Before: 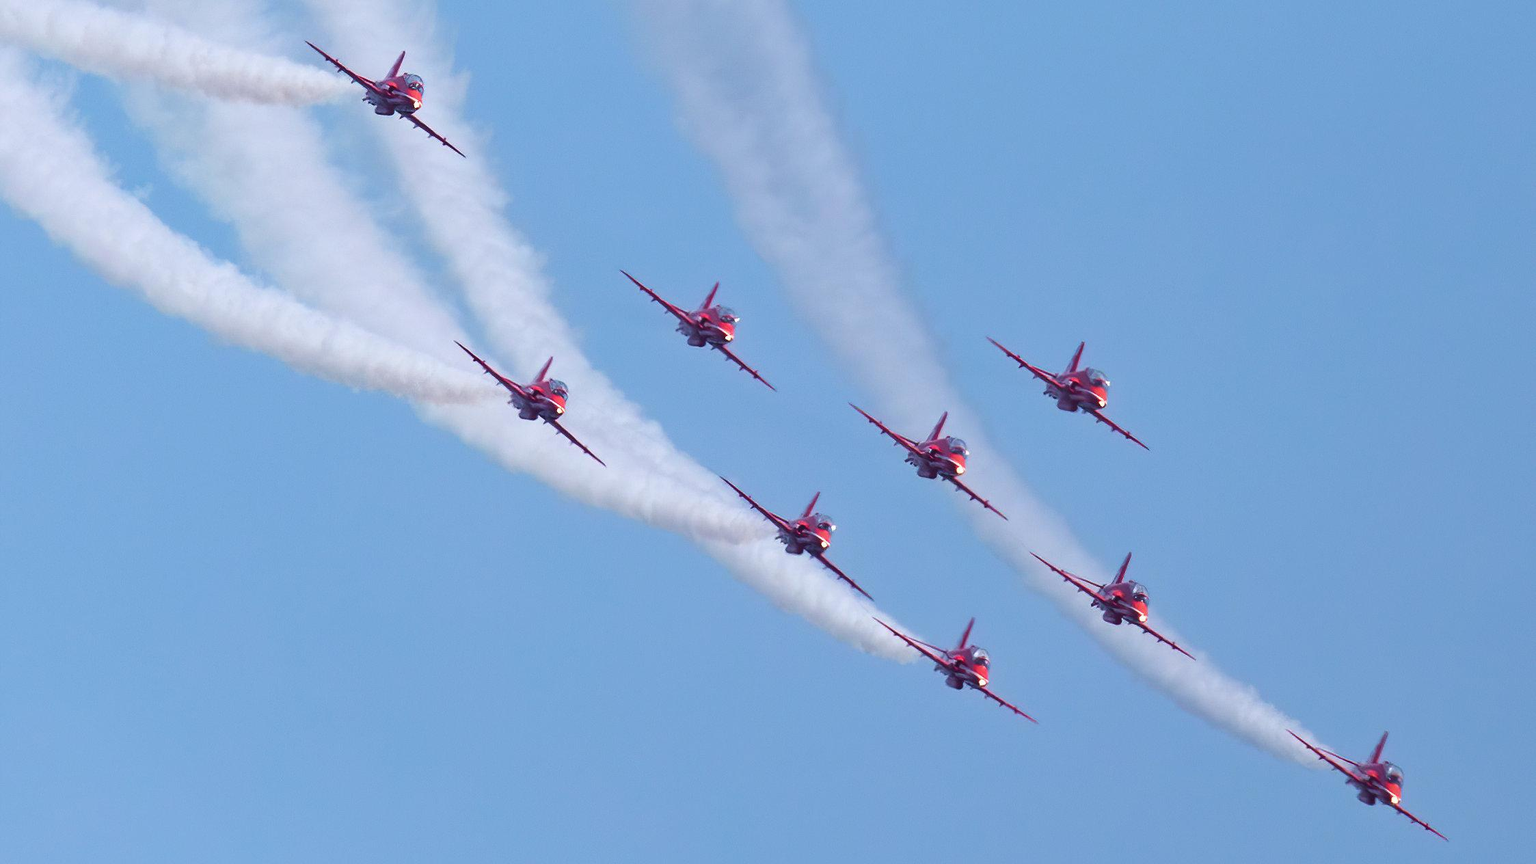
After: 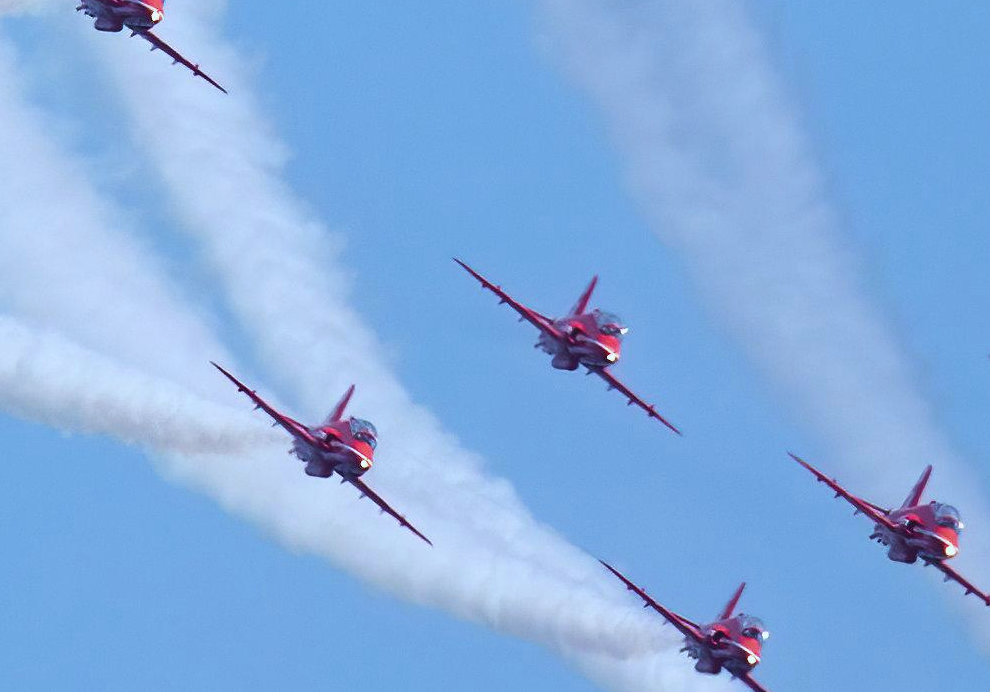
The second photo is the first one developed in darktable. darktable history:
crop: left 20.248%, top 10.86%, right 35.675%, bottom 34.321%
white balance: red 0.925, blue 1.046
